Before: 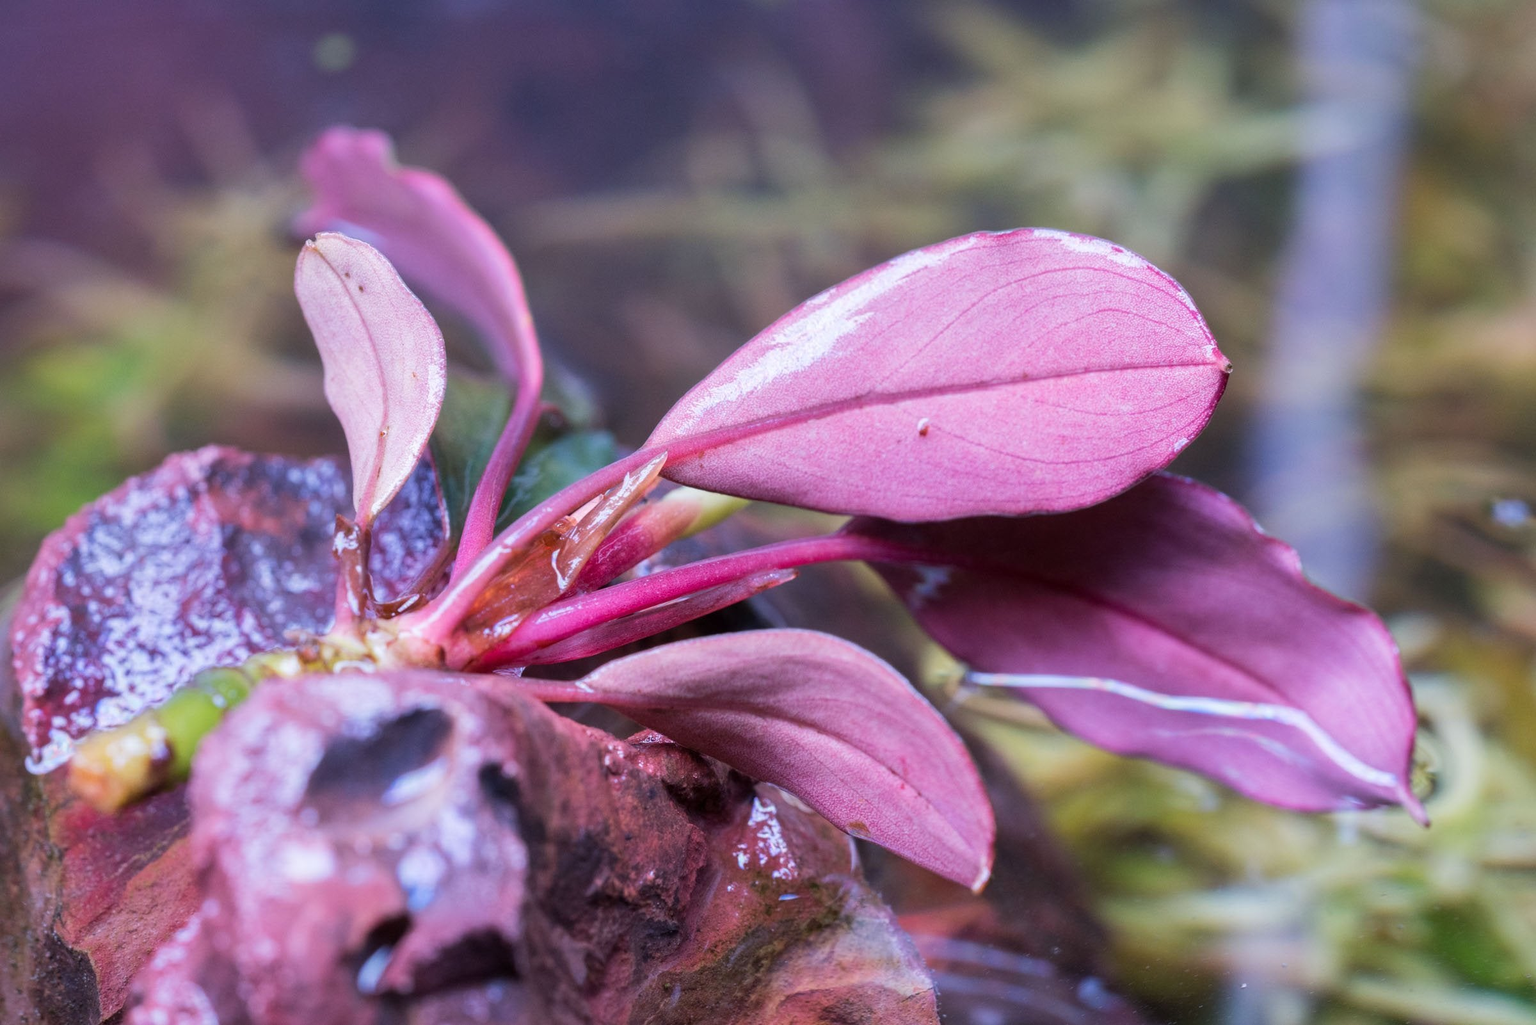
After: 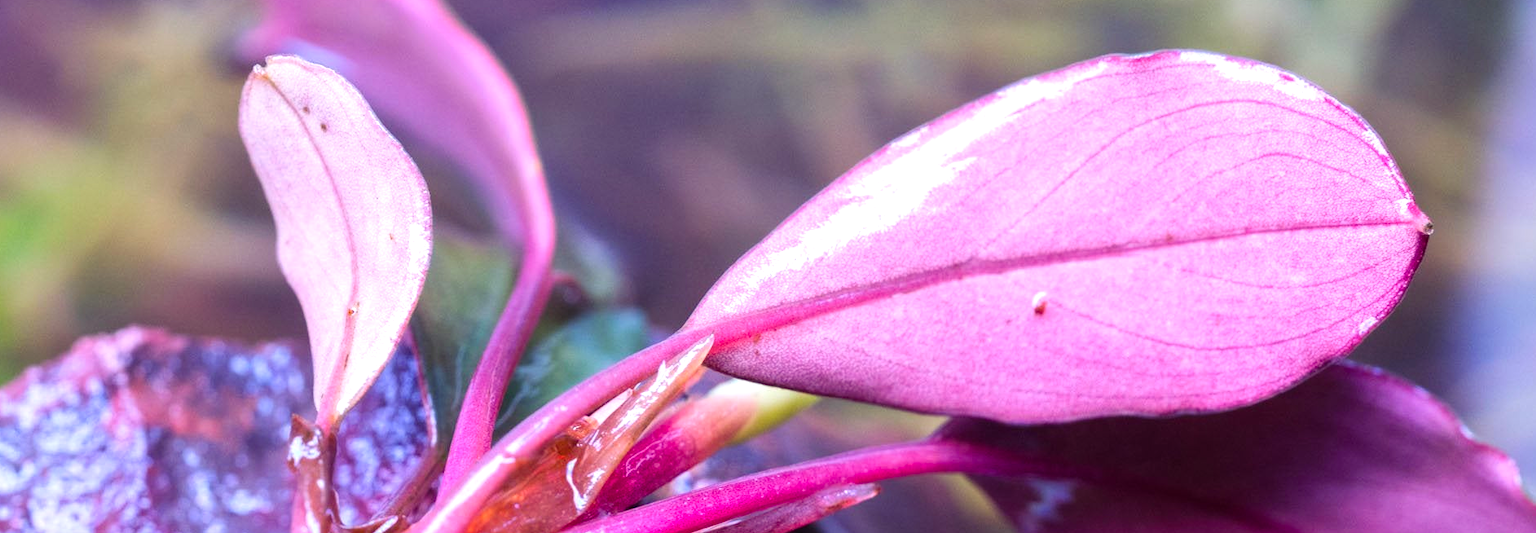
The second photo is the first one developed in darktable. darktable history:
crop: left 6.959%, top 18.478%, right 14.494%, bottom 40.605%
exposure: black level correction -0.002, exposure 0.528 EV, compensate exposure bias true, compensate highlight preservation false
color balance rgb: shadows lift › luminance -21.922%, shadows lift › chroma 9.154%, shadows lift › hue 285.42°, perceptual saturation grading › global saturation 19.717%
